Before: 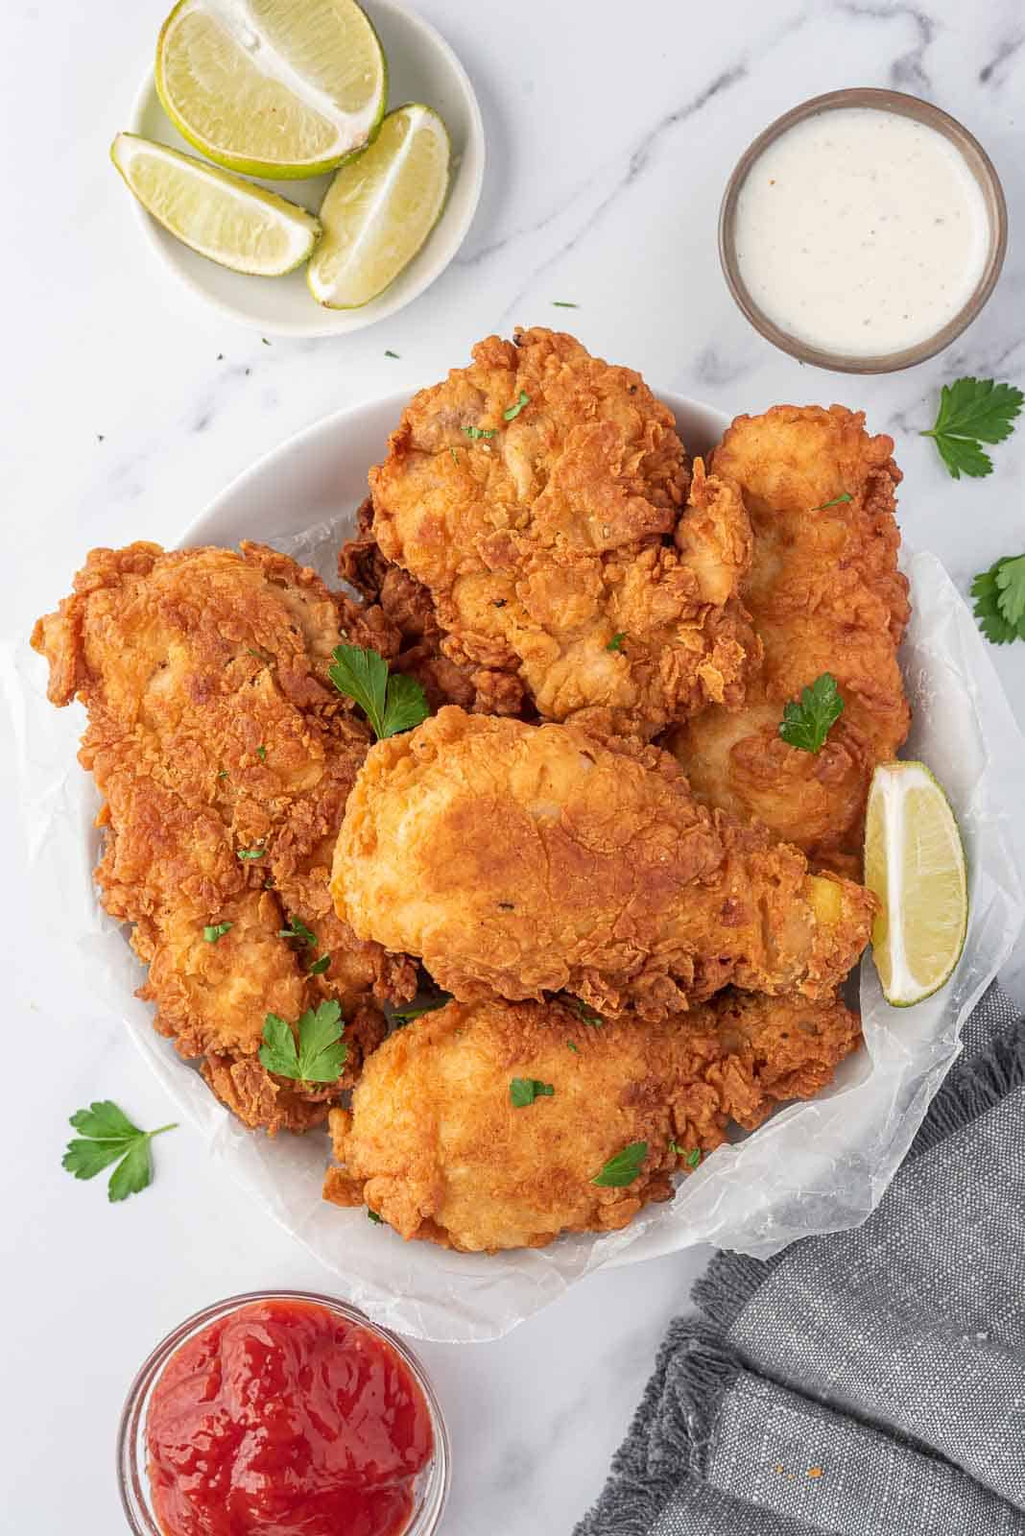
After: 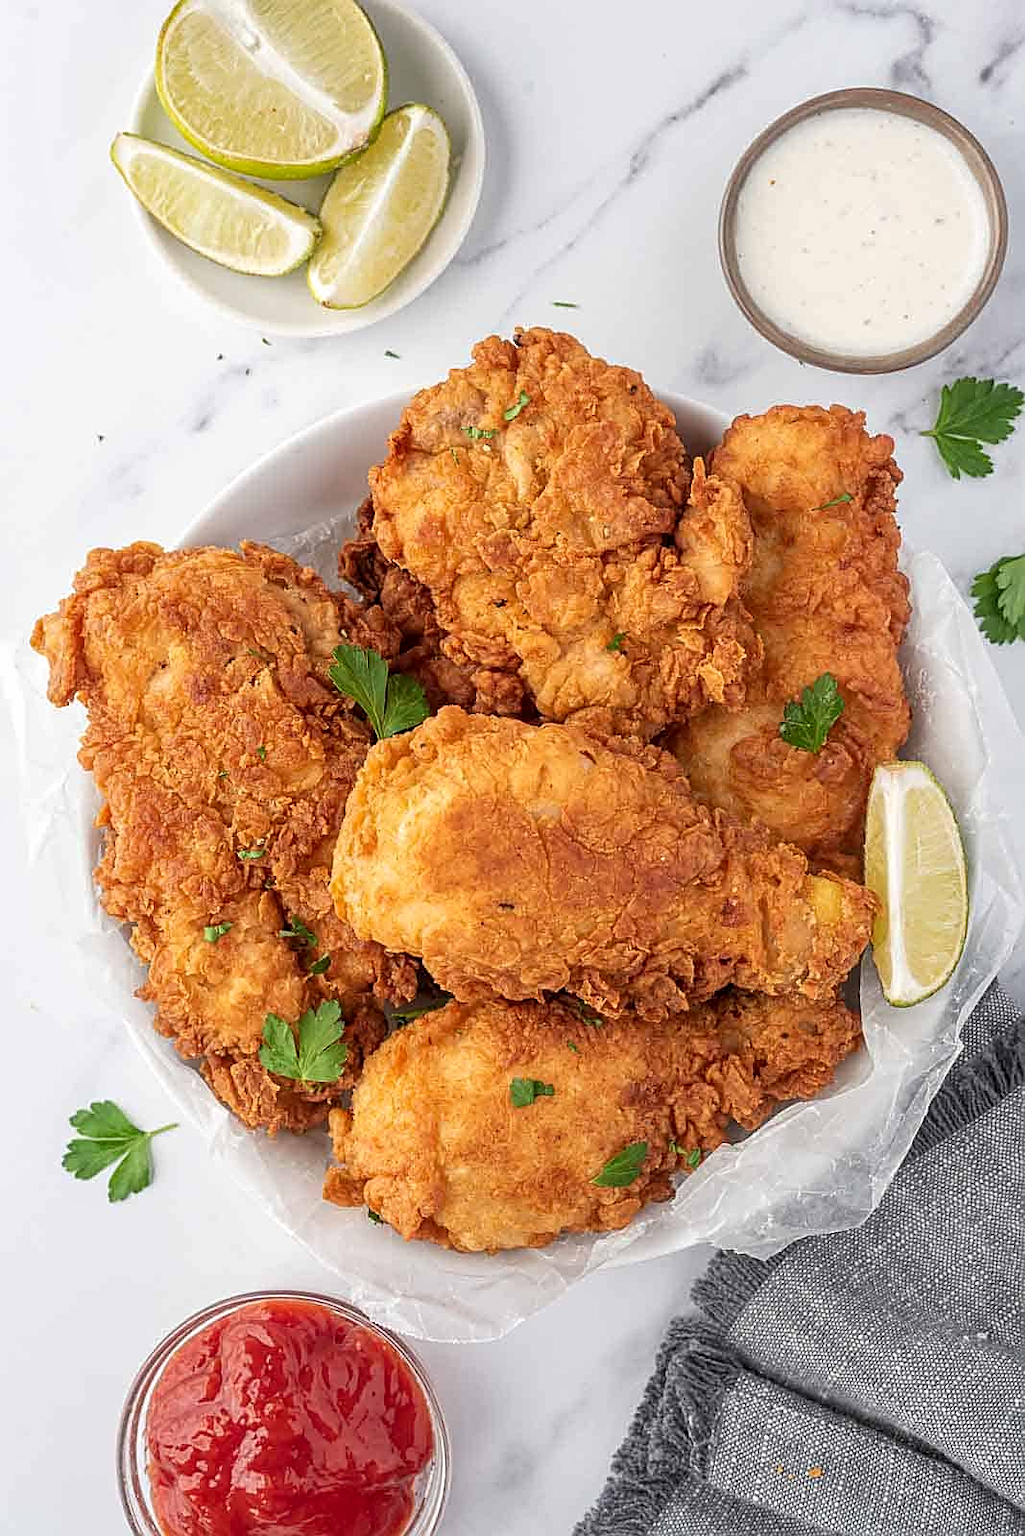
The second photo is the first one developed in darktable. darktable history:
sharpen: on, module defaults
local contrast: highlights 100%, shadows 100%, detail 120%, midtone range 0.2
